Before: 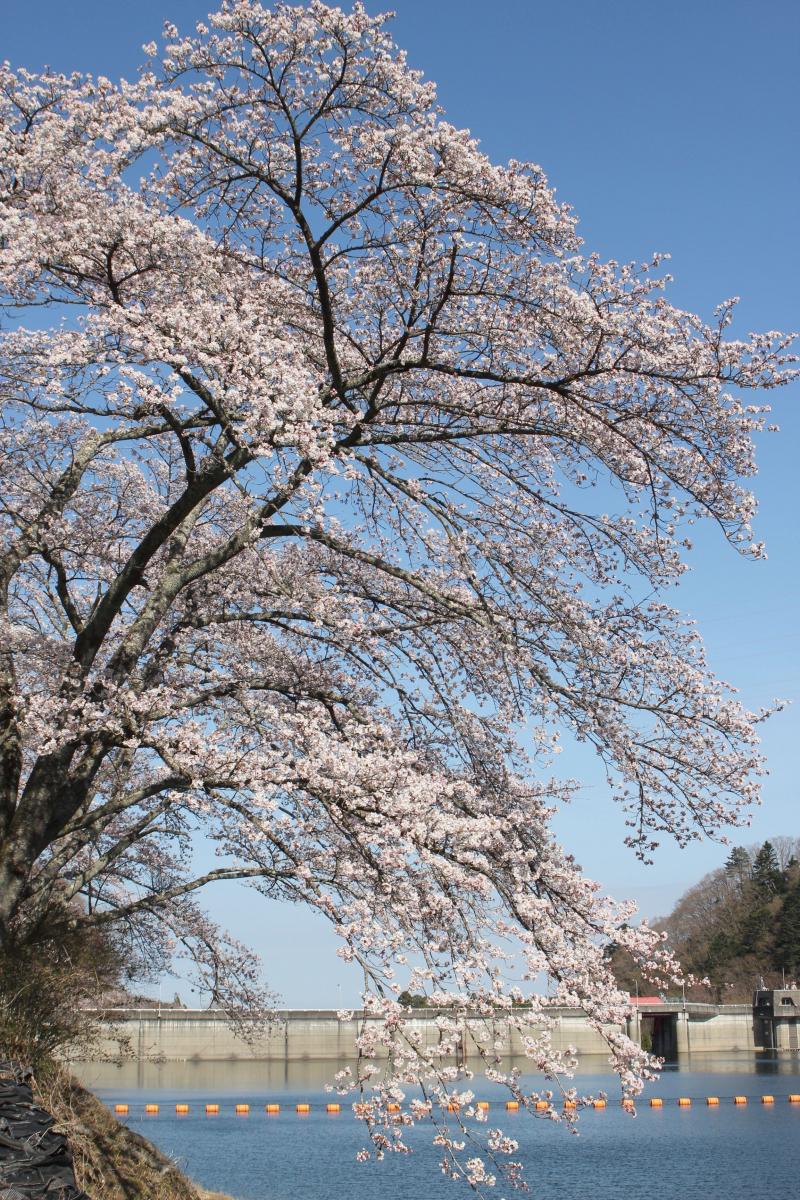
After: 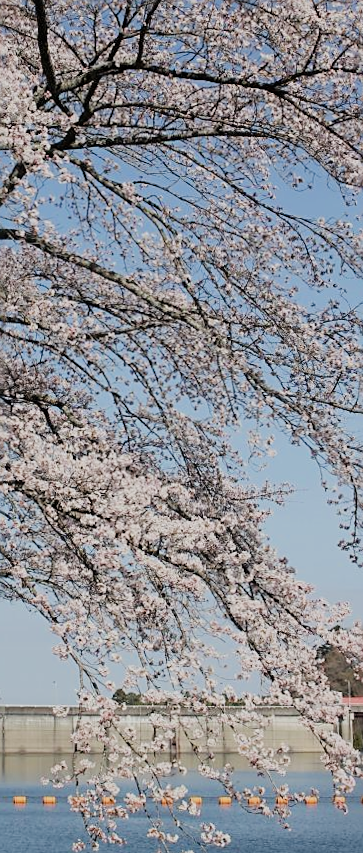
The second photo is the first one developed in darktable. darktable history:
filmic rgb: black relative exposure -7.65 EV, white relative exposure 4.56 EV, hardness 3.61
rotate and perspective: lens shift (vertical) 0.048, lens shift (horizontal) -0.024, automatic cropping off
crop: left 35.432%, top 26.233%, right 20.145%, bottom 3.432%
sharpen: on, module defaults
